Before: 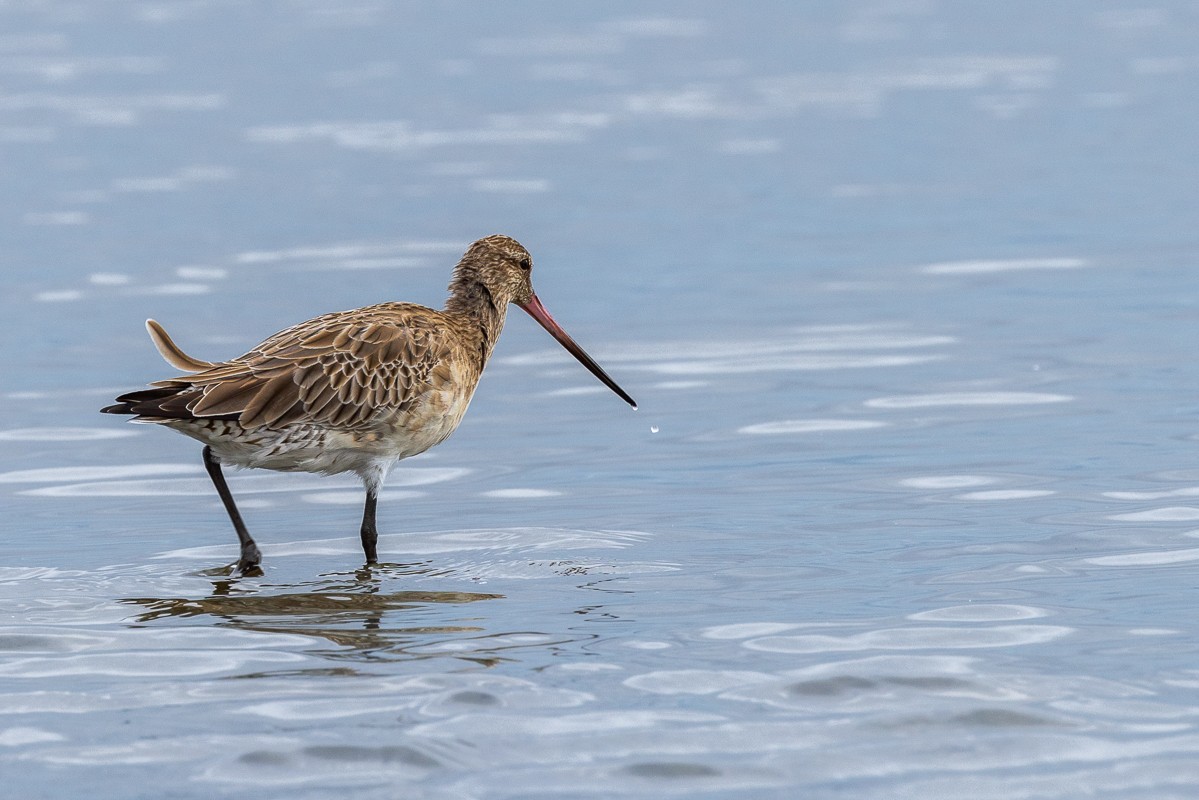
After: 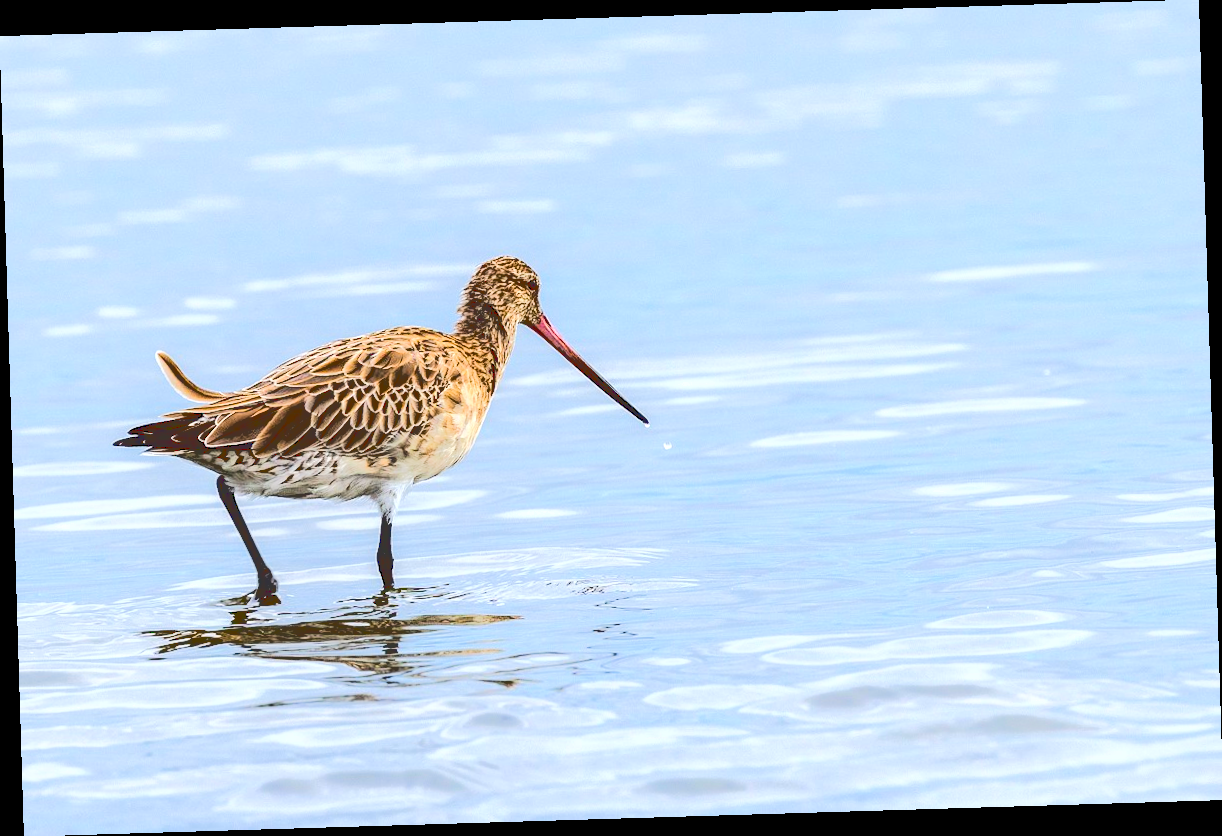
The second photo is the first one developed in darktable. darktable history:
tone equalizer: on, module defaults
base curve: curves: ch0 [(0.065, 0.026) (0.236, 0.358) (0.53, 0.546) (0.777, 0.841) (0.924, 0.992)], preserve colors average RGB
contrast brightness saturation: contrast 0.2, brightness 0.16, saturation 0.22
rotate and perspective: rotation -1.75°, automatic cropping off
color balance rgb: perceptual saturation grading › global saturation 25%, perceptual saturation grading › highlights -50%, perceptual saturation grading › shadows 30%, perceptual brilliance grading › global brilliance 12%, global vibrance 20%
